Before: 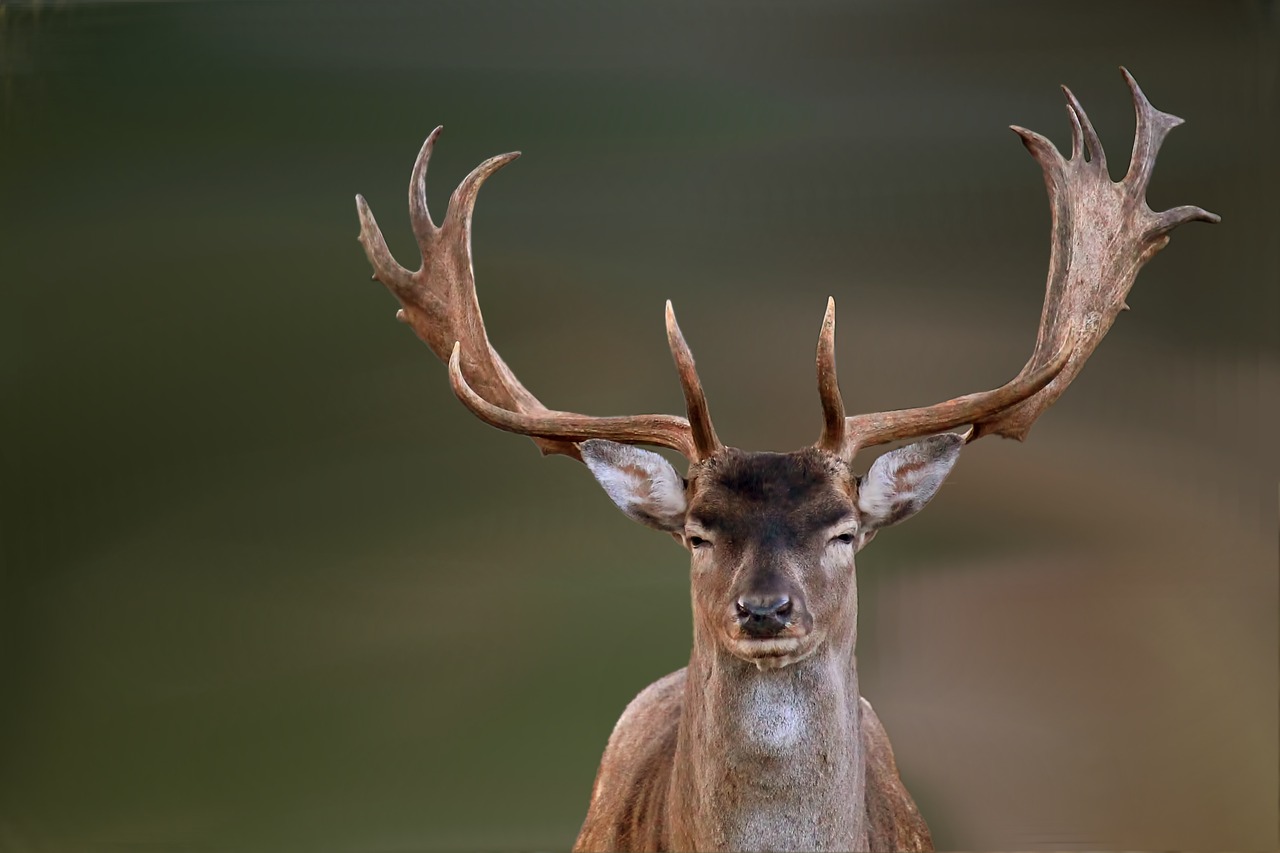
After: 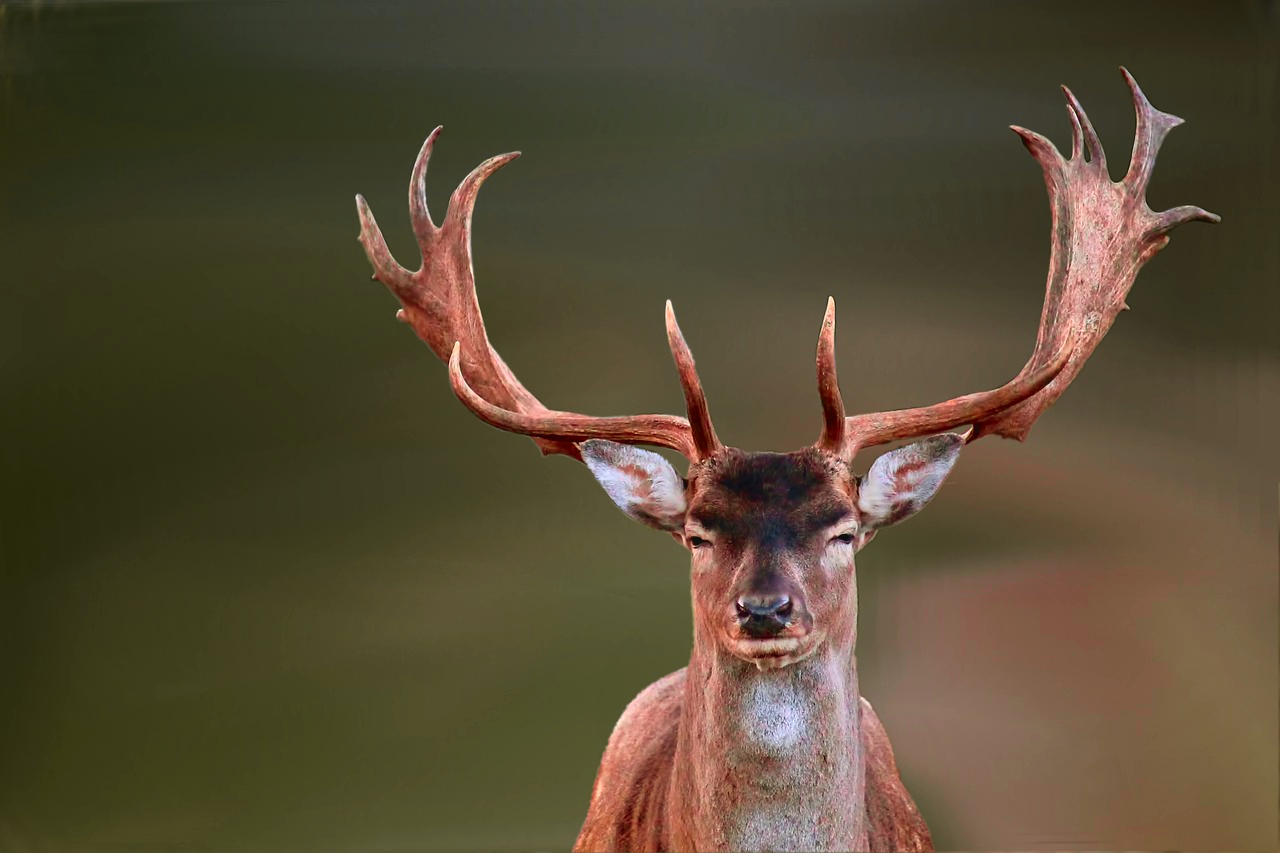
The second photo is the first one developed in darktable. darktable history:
tone curve: curves: ch0 [(0, 0.036) (0.119, 0.115) (0.466, 0.498) (0.715, 0.767) (0.817, 0.865) (1, 0.998)]; ch1 [(0, 0) (0.377, 0.416) (0.44, 0.461) (0.487, 0.49) (0.514, 0.517) (0.536, 0.577) (0.66, 0.724) (1, 1)]; ch2 [(0, 0) (0.38, 0.405) (0.463, 0.443) (0.492, 0.486) (0.526, 0.541) (0.578, 0.598) (0.653, 0.698) (1, 1)], color space Lab, independent channels, preserve colors none
